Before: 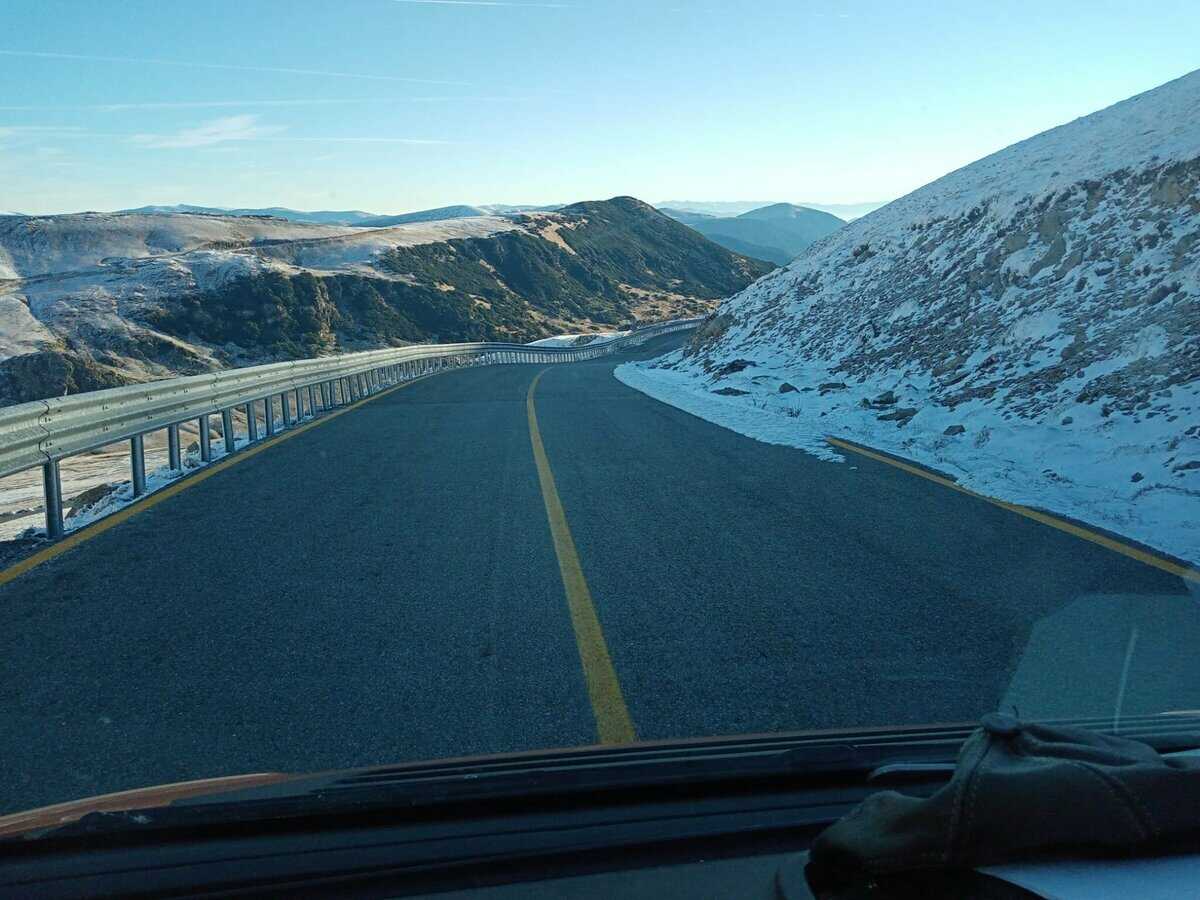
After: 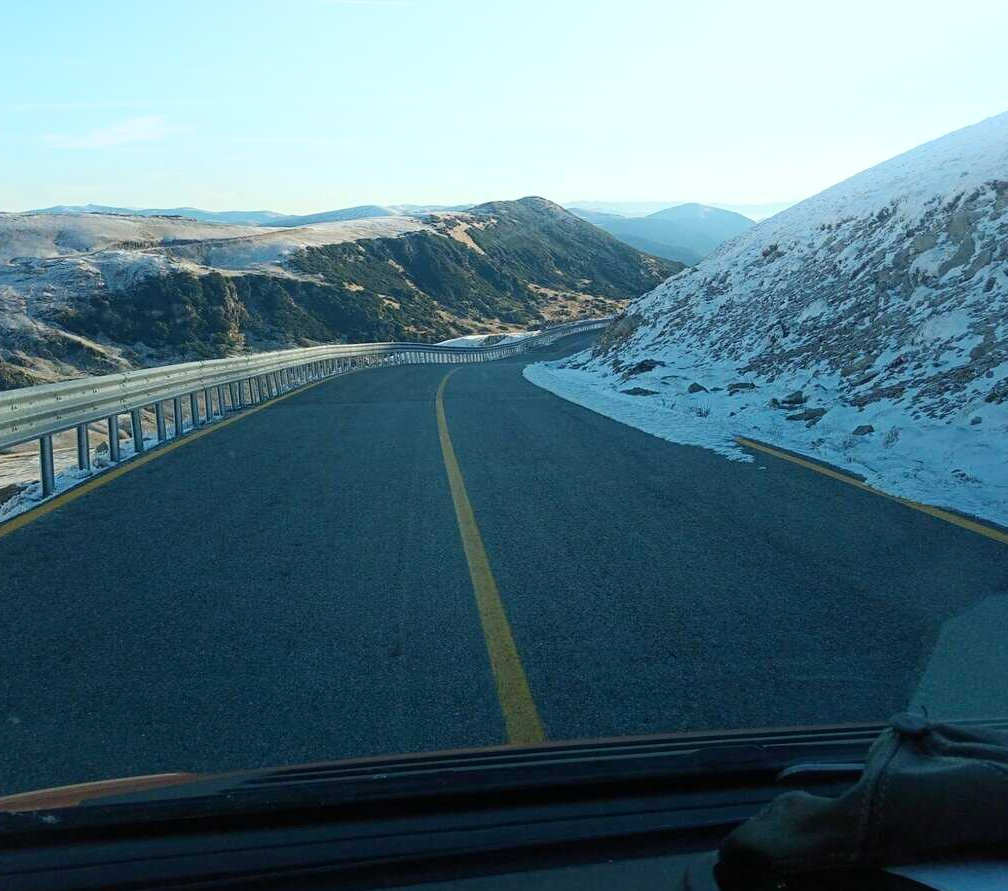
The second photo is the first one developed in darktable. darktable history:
shadows and highlights: shadows -21.3, highlights 100, soften with gaussian
crop: left 7.598%, right 7.873%
